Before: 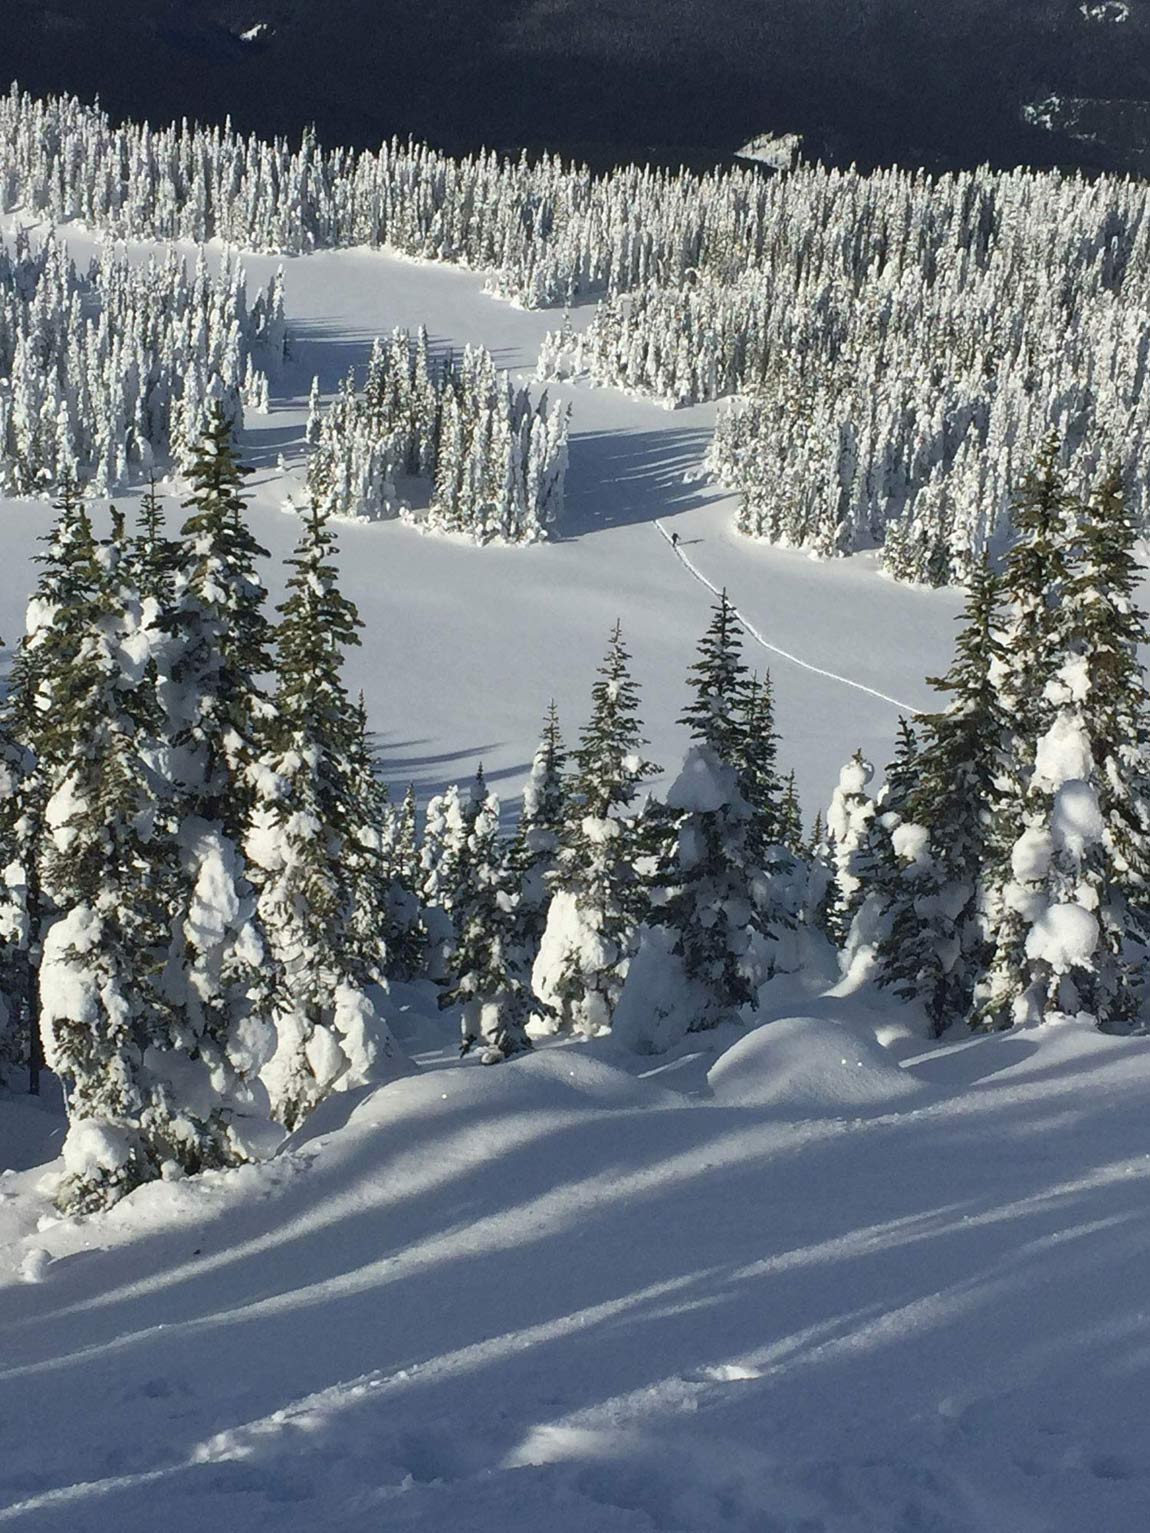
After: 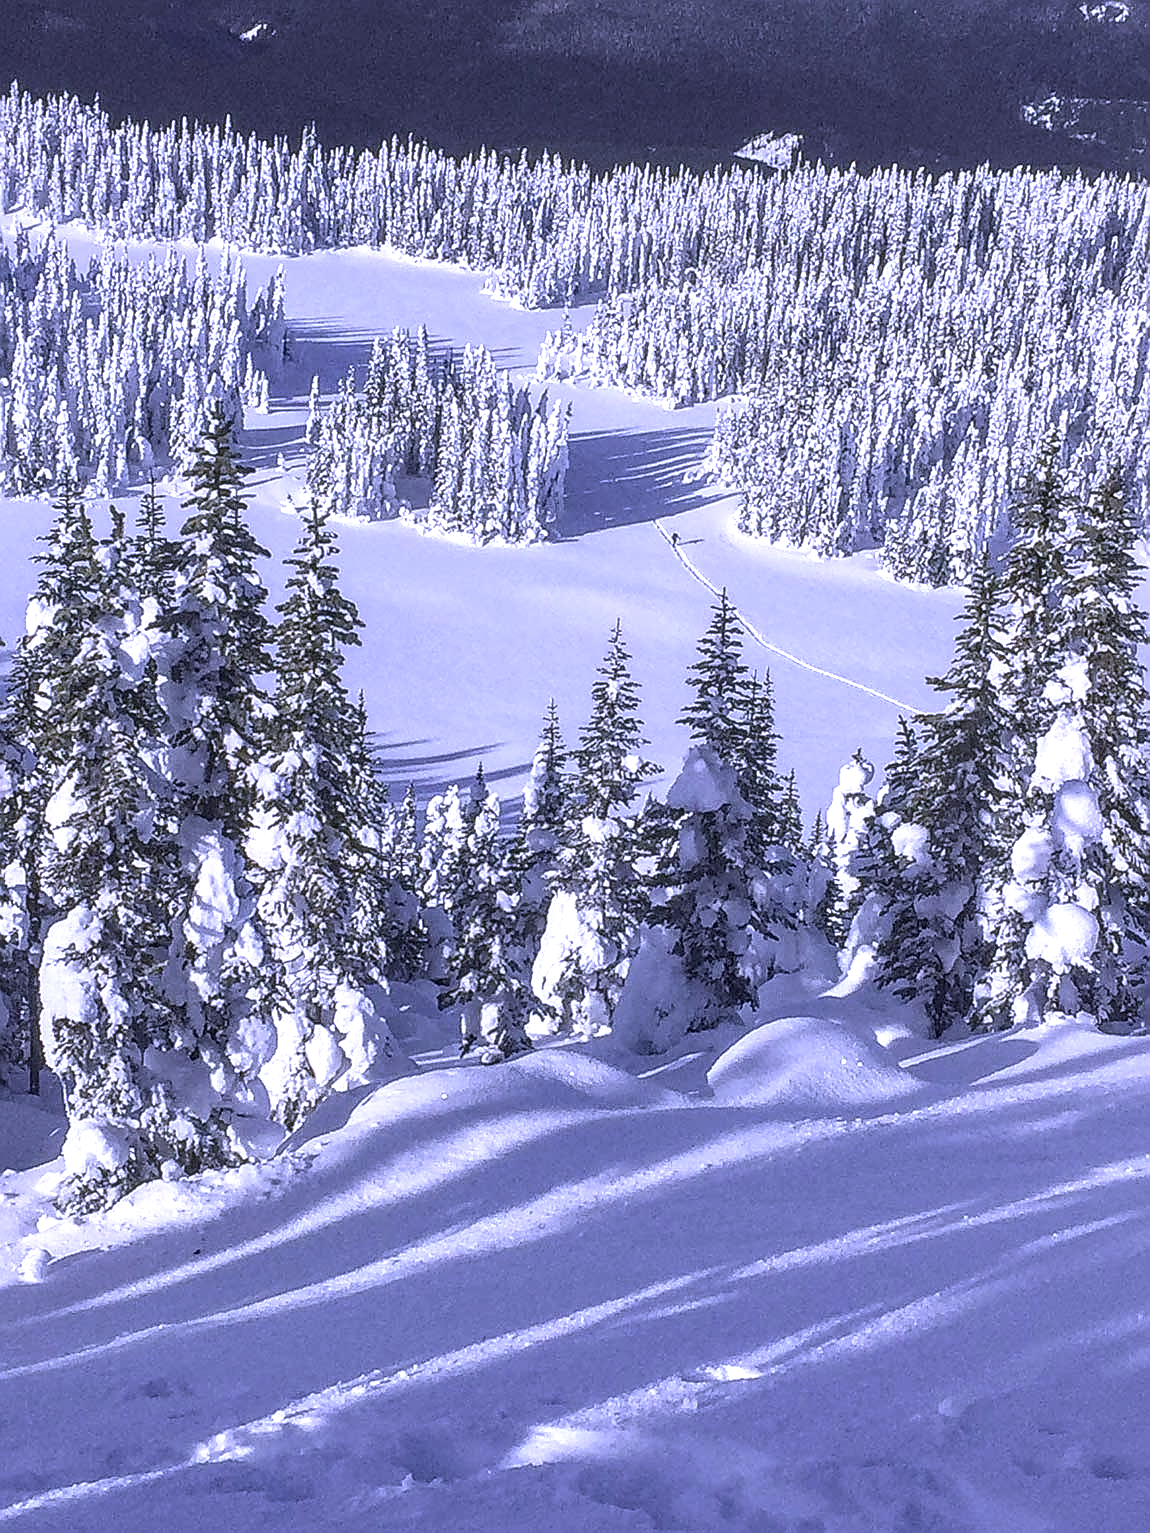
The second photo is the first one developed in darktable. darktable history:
contrast brightness saturation: contrast 0.1, saturation -0.36
local contrast: highlights 0%, shadows 0%, detail 133%
white balance: red 0.98, blue 1.61
exposure: black level correction 0.001, exposure 0.5 EV, compensate exposure bias true, compensate highlight preservation false
sharpen: radius 1.4, amount 1.25, threshold 0.7
